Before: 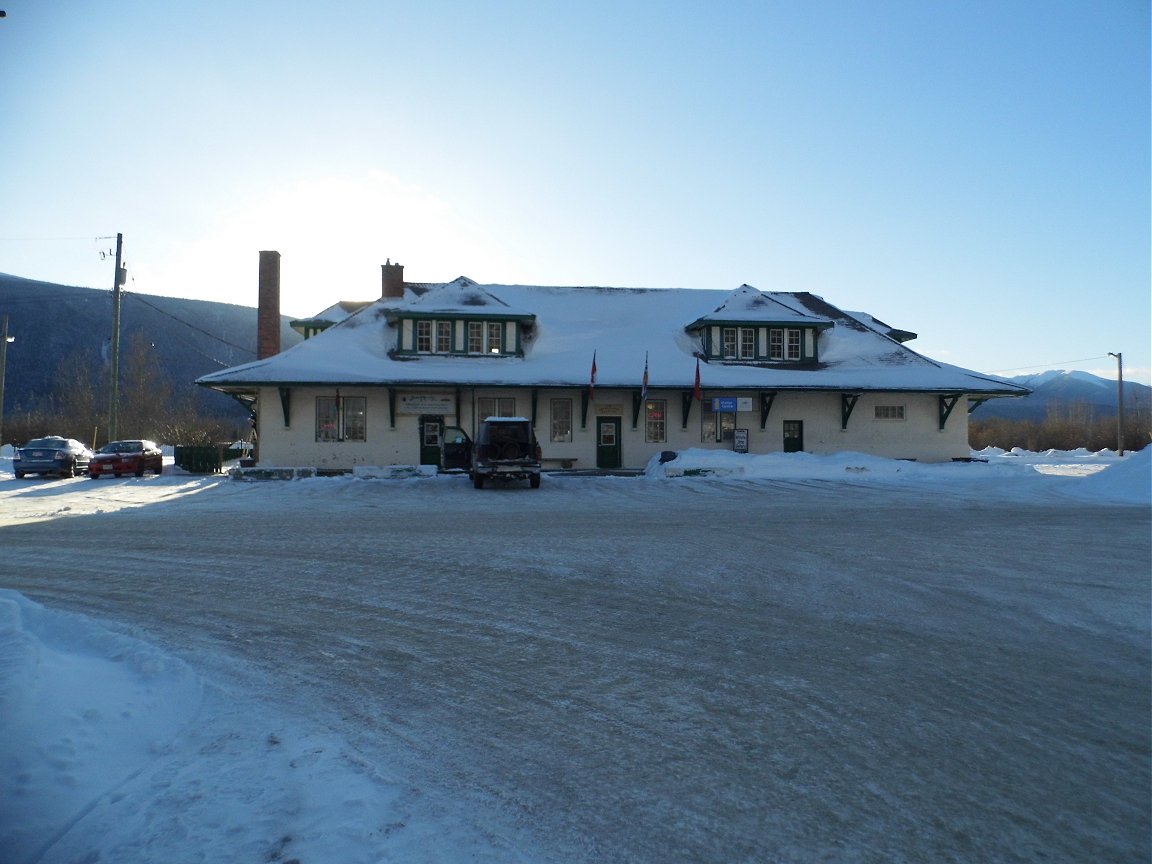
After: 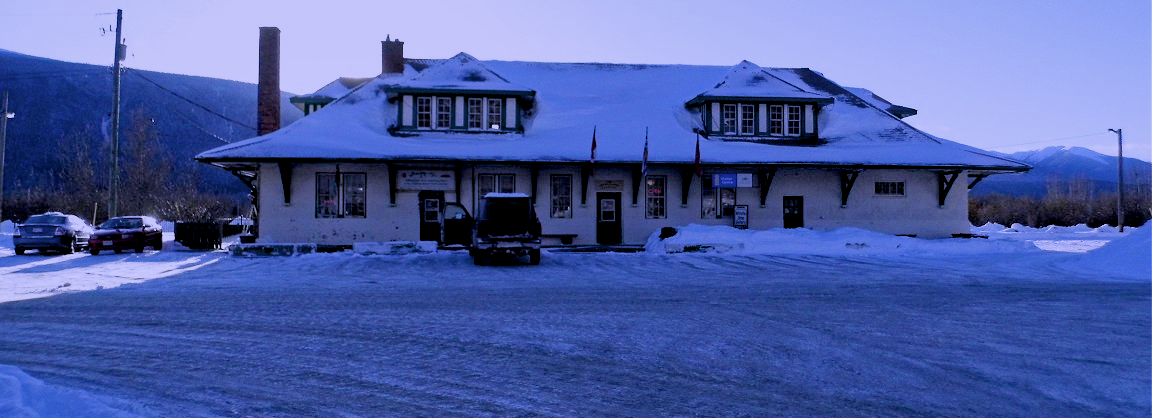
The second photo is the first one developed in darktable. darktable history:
exposure: black level correction 0.01, exposure 0.014 EV, compensate highlight preservation false
crop and rotate: top 26.056%, bottom 25.543%
haze removal: strength 0.42, compatibility mode true, adaptive false
local contrast: highlights 100%, shadows 100%, detail 120%, midtone range 0.2
contrast brightness saturation: saturation -0.1
filmic rgb: white relative exposure 3.9 EV, hardness 4.26
bloom: size 15%, threshold 97%, strength 7%
white balance: red 0.98, blue 1.61
